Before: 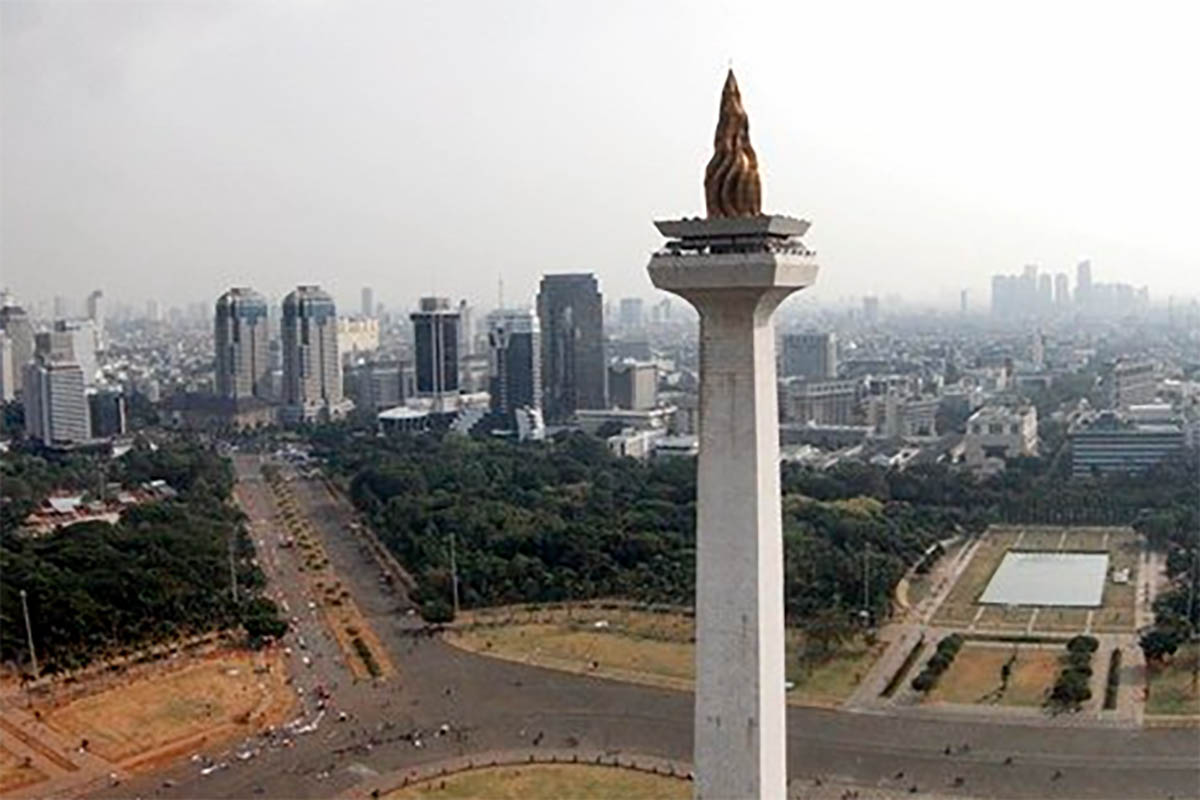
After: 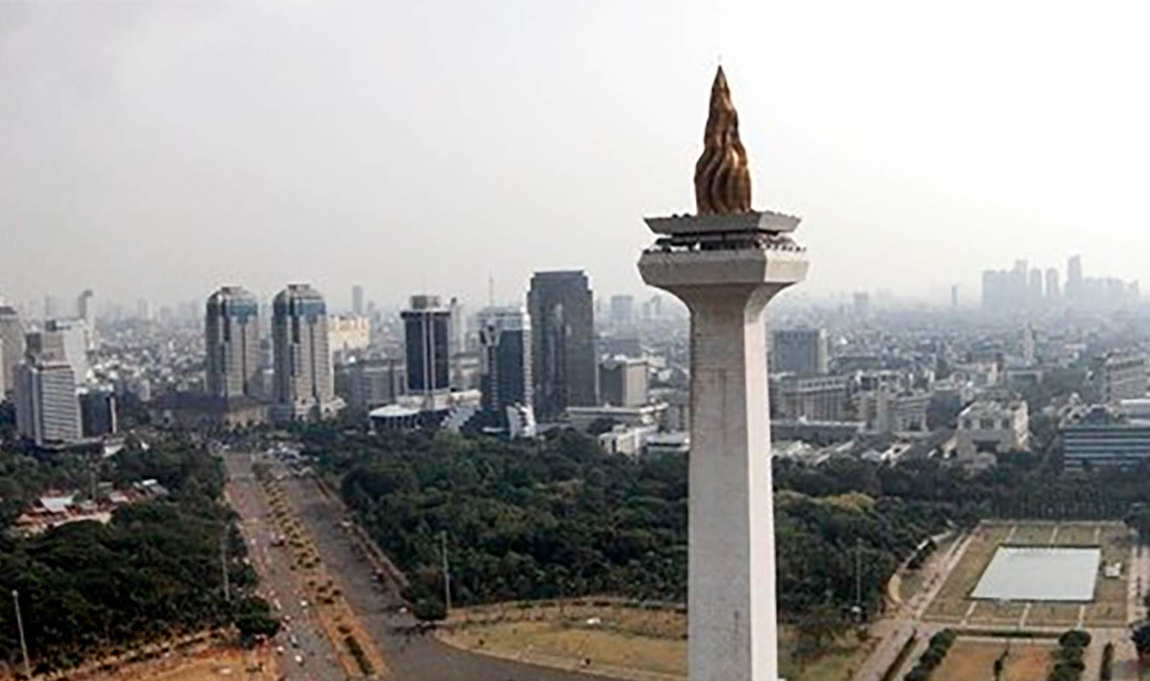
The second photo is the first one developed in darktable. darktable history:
contrast brightness saturation: contrast 0.07
crop and rotate: angle 0.29°, left 0.387%, right 3.012%, bottom 14.199%
